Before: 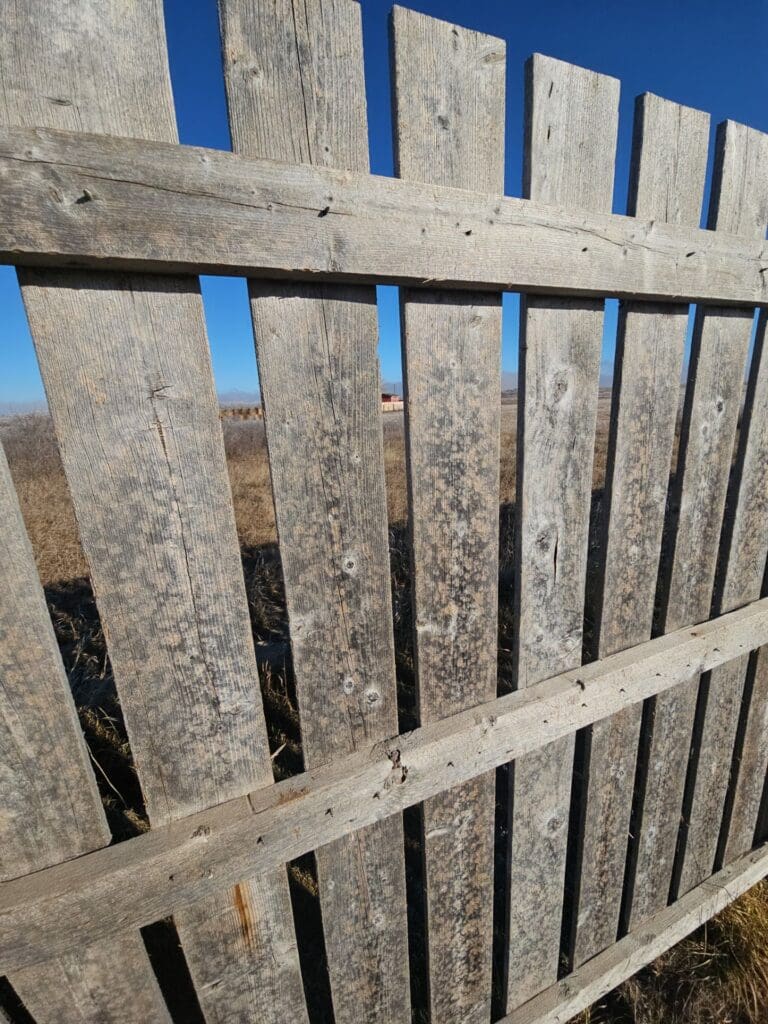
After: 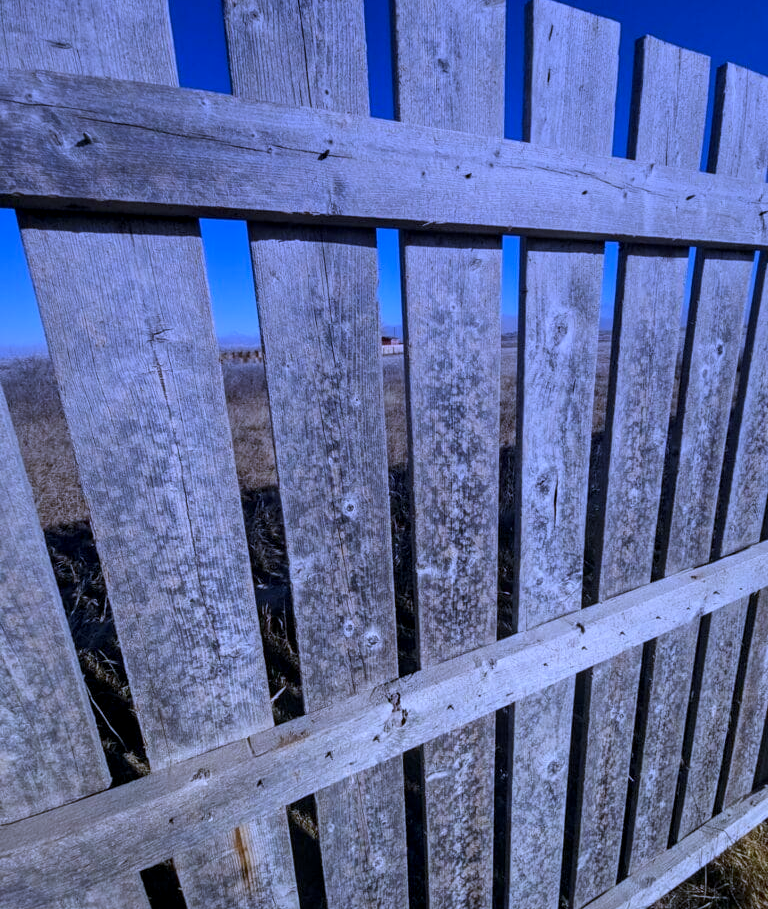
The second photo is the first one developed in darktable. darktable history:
local contrast: on, module defaults
graduated density: hue 238.83°, saturation 50%
crop and rotate: top 5.609%, bottom 5.609%
shadows and highlights: shadows -20, white point adjustment -2, highlights -35
white balance: red 0.871, blue 1.249
color calibration: illuminant as shot in camera, x 0.363, y 0.385, temperature 4528.04 K
tone equalizer: on, module defaults
